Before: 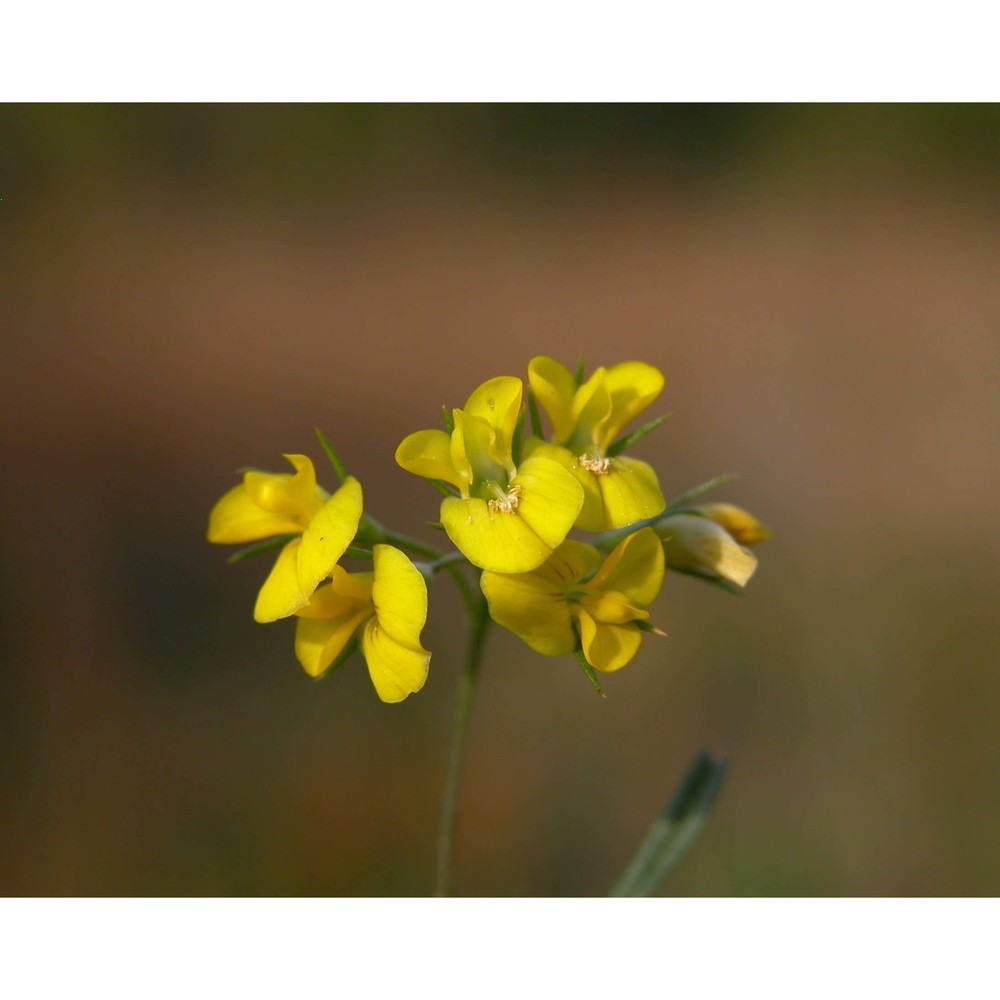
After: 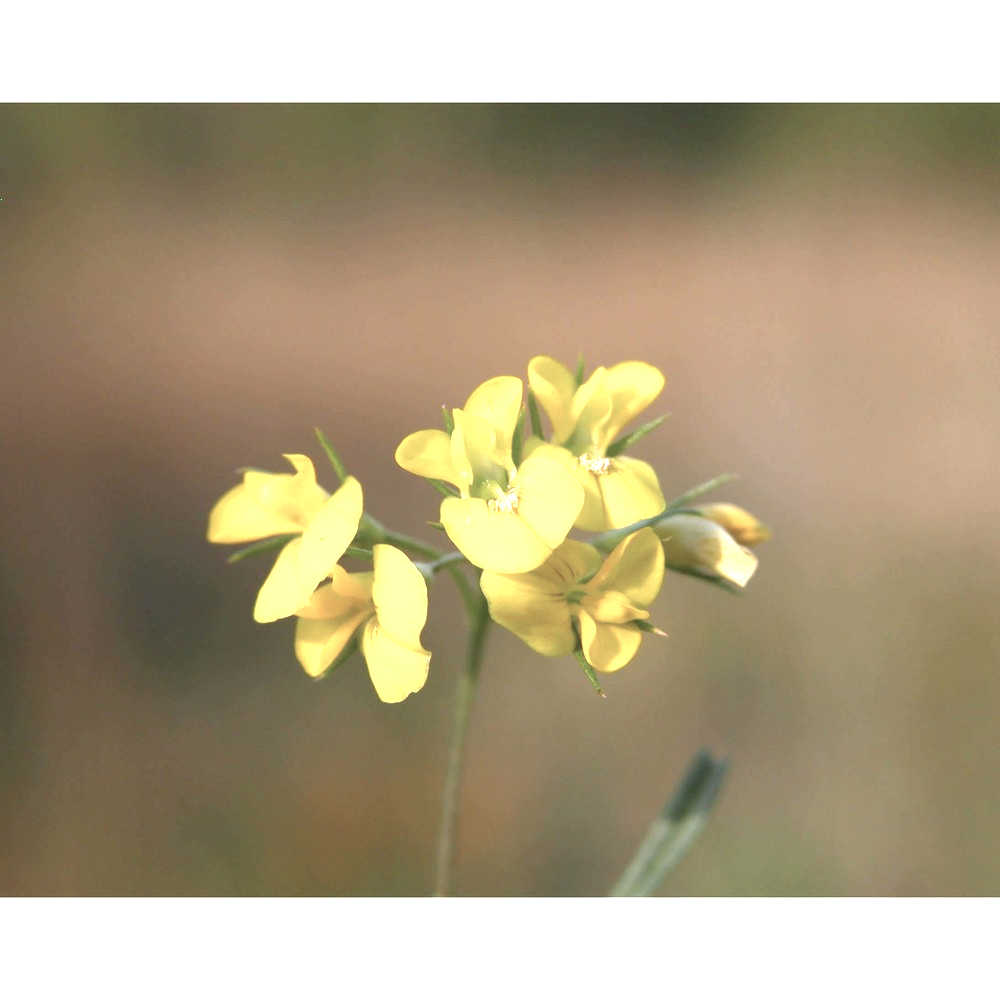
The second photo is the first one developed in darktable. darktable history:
exposure: black level correction 0, exposure 1.59 EV, compensate highlight preservation false
contrast brightness saturation: contrast -0.057, saturation -0.392
